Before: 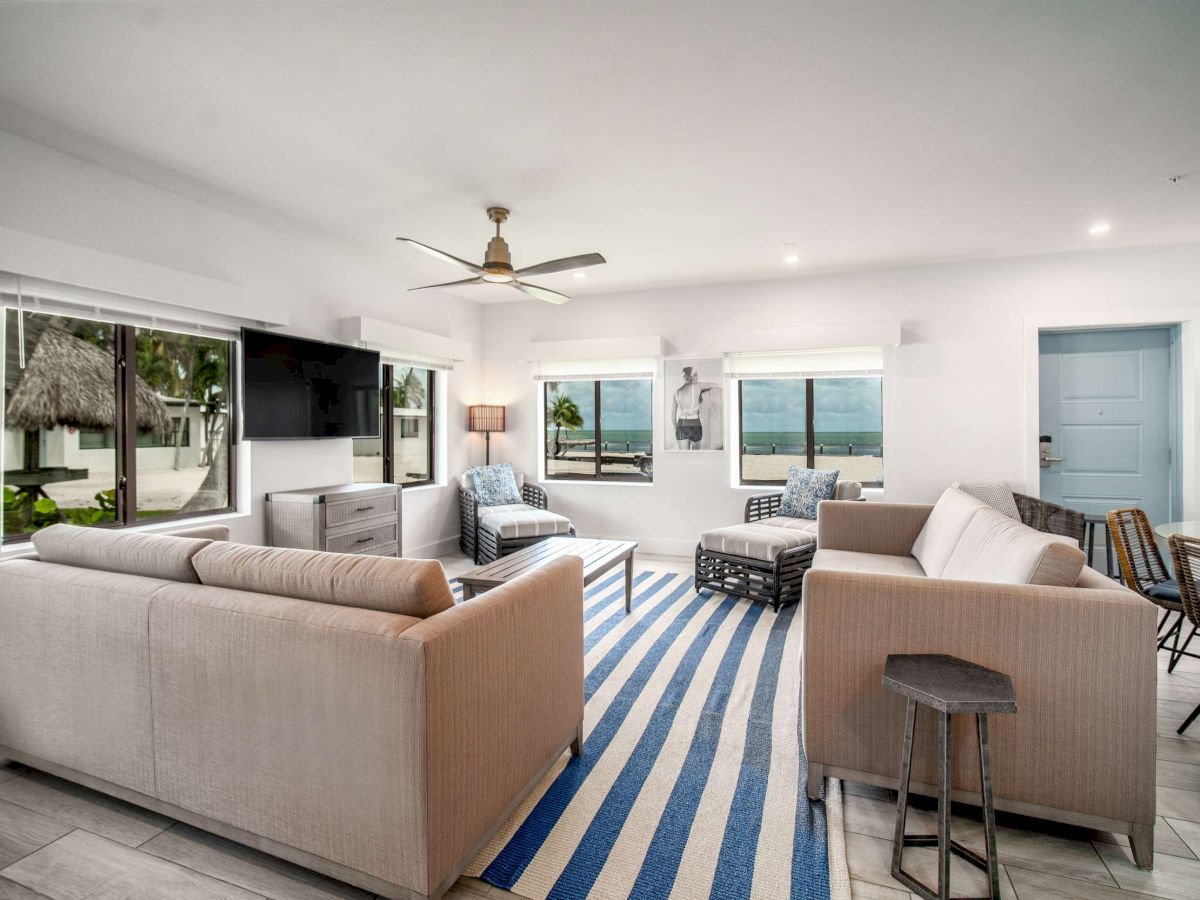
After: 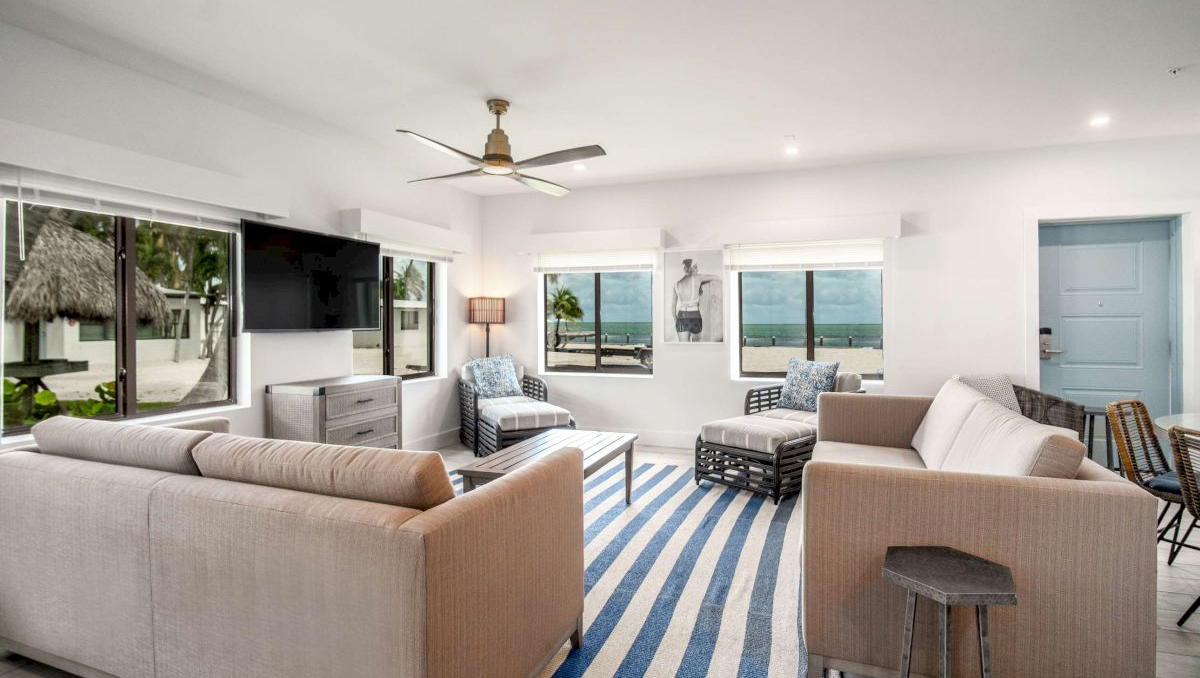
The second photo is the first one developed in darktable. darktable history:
exposure: exposure 0.014 EV, compensate exposure bias true, compensate highlight preservation false
crop and rotate: top 12.11%, bottom 12.51%
